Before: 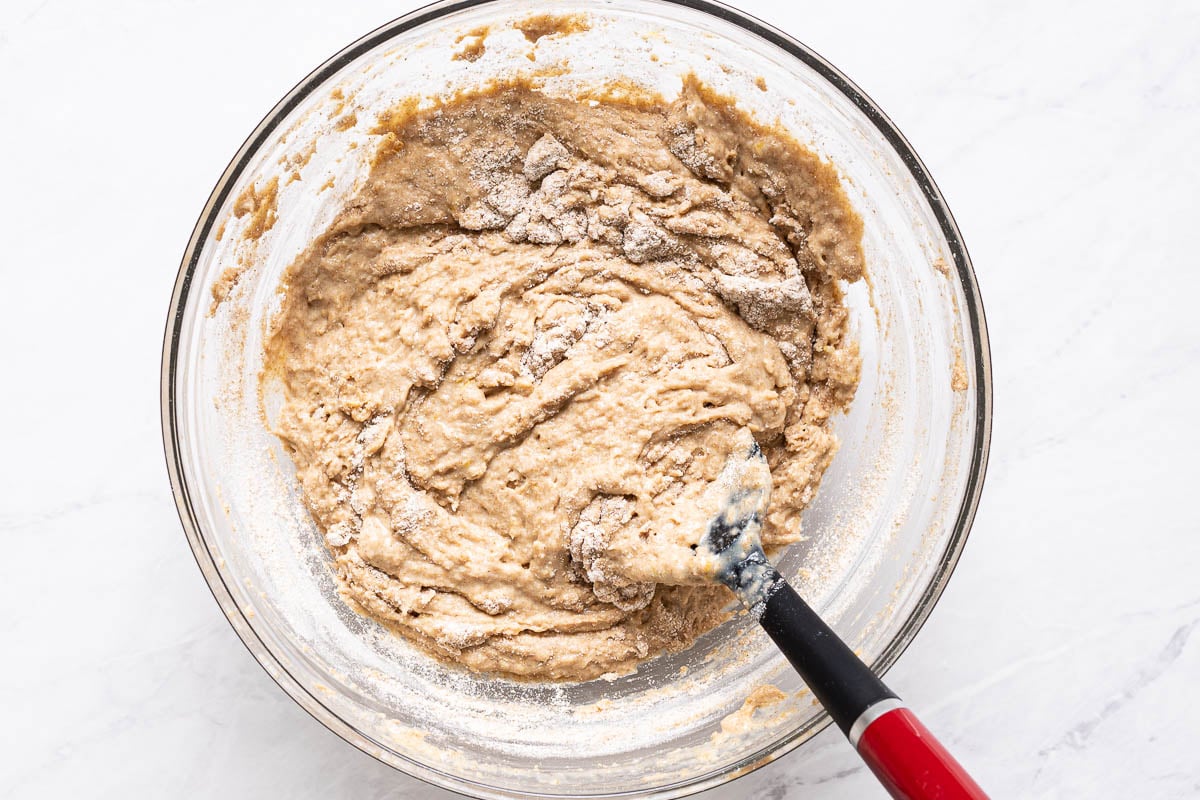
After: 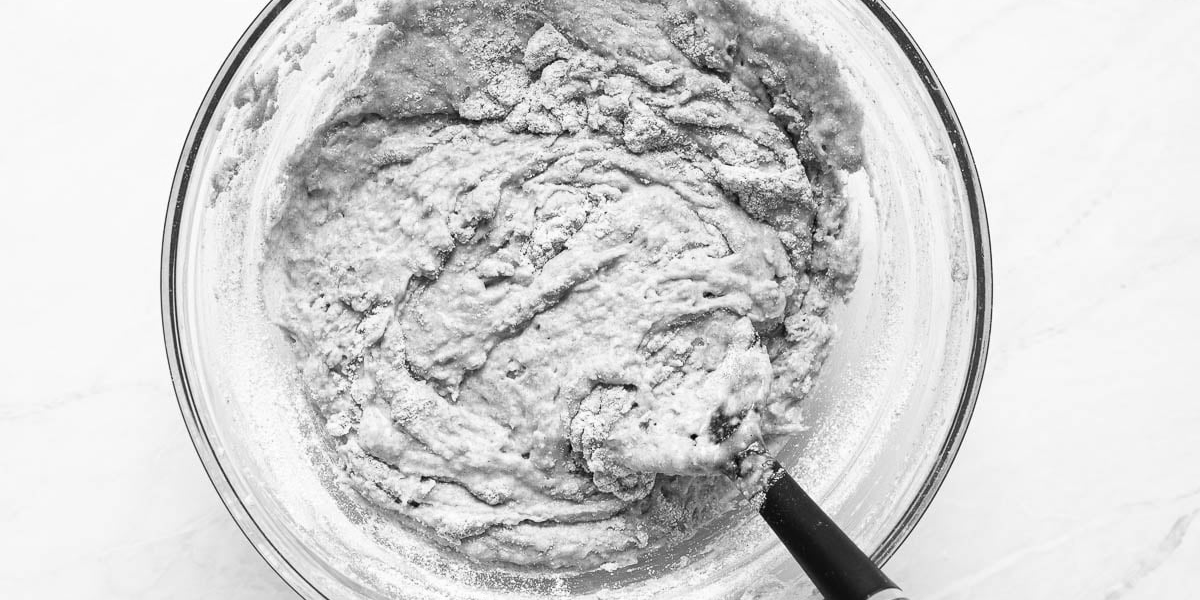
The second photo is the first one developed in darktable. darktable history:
crop: top 13.819%, bottom 11.169%
monochrome: on, module defaults
